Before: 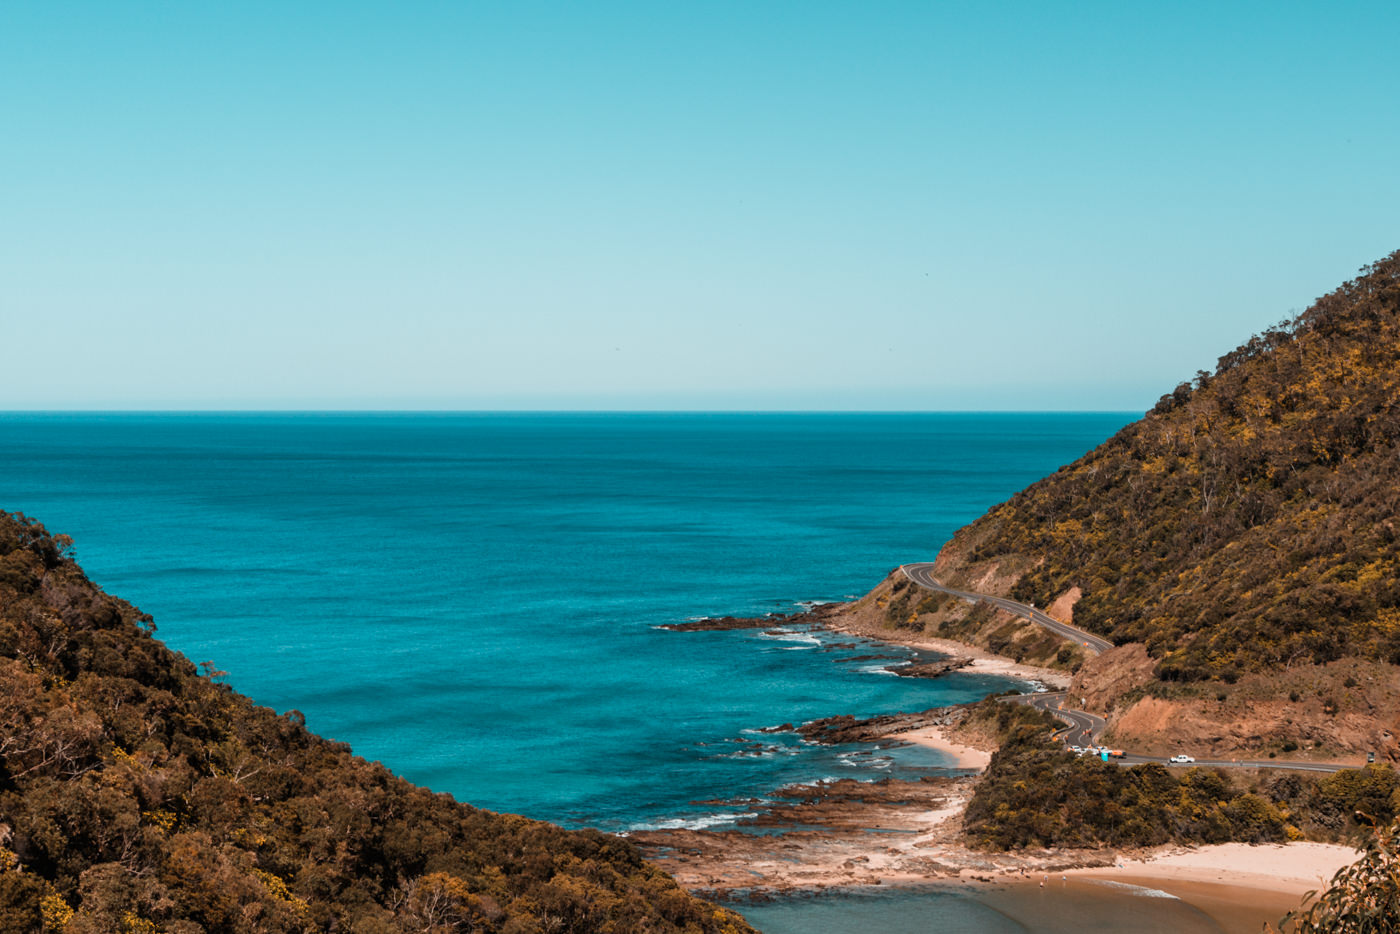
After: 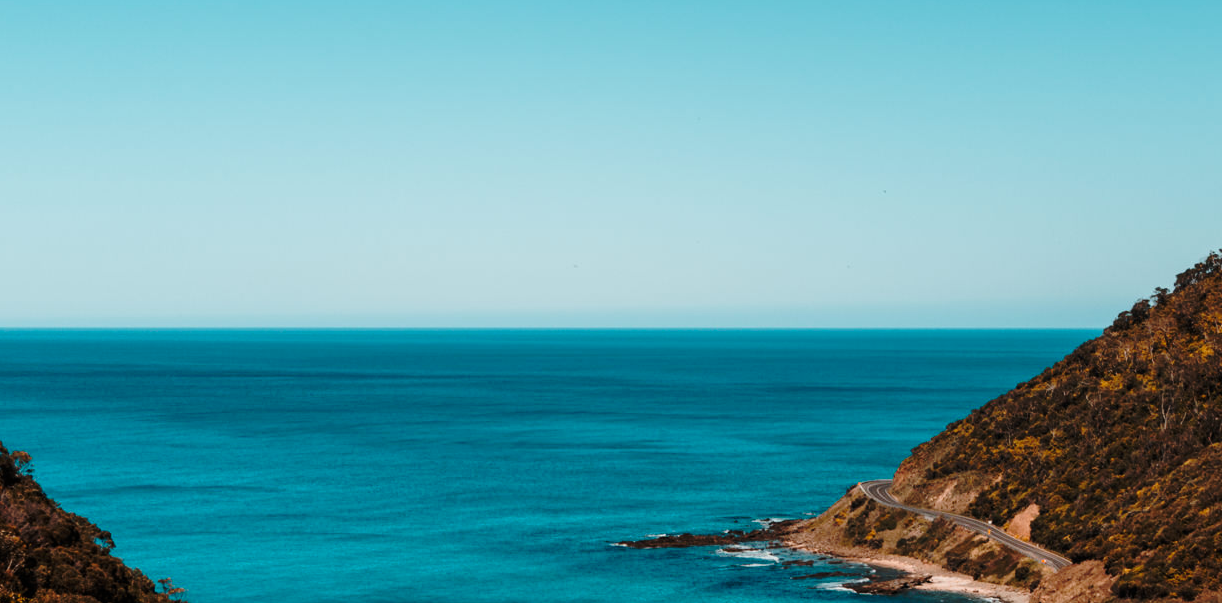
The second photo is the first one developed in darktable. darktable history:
base curve: curves: ch0 [(0, 0) (0.073, 0.04) (0.157, 0.139) (0.492, 0.492) (0.758, 0.758) (1, 1)], preserve colors none
crop: left 3.015%, top 8.969%, right 9.647%, bottom 26.457%
